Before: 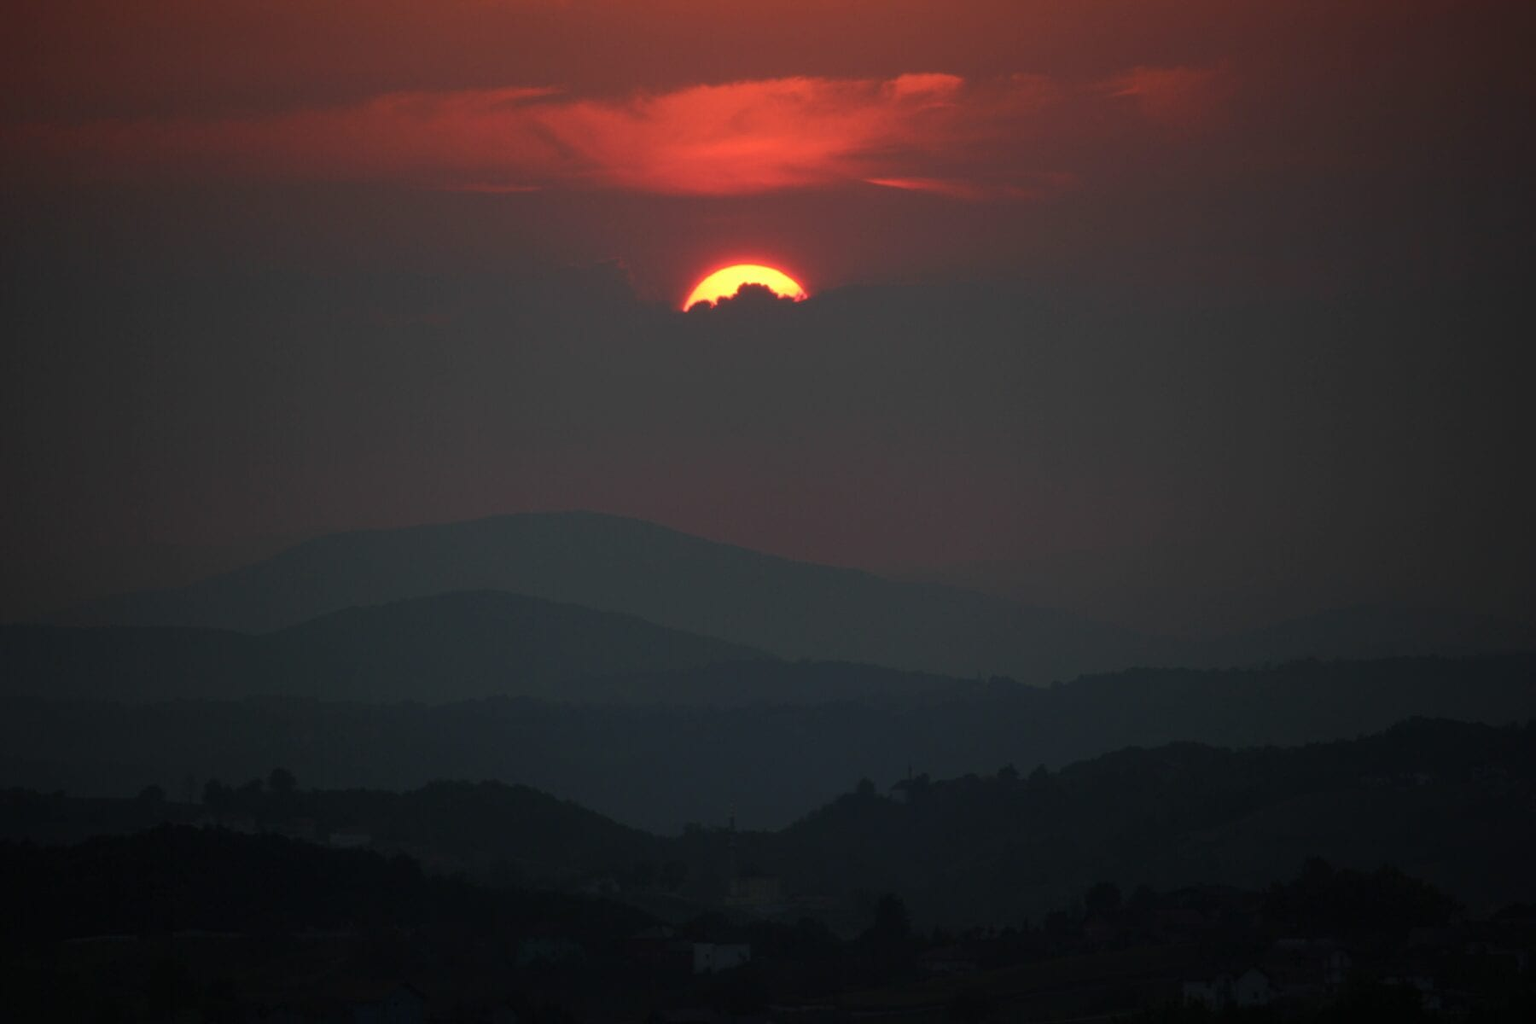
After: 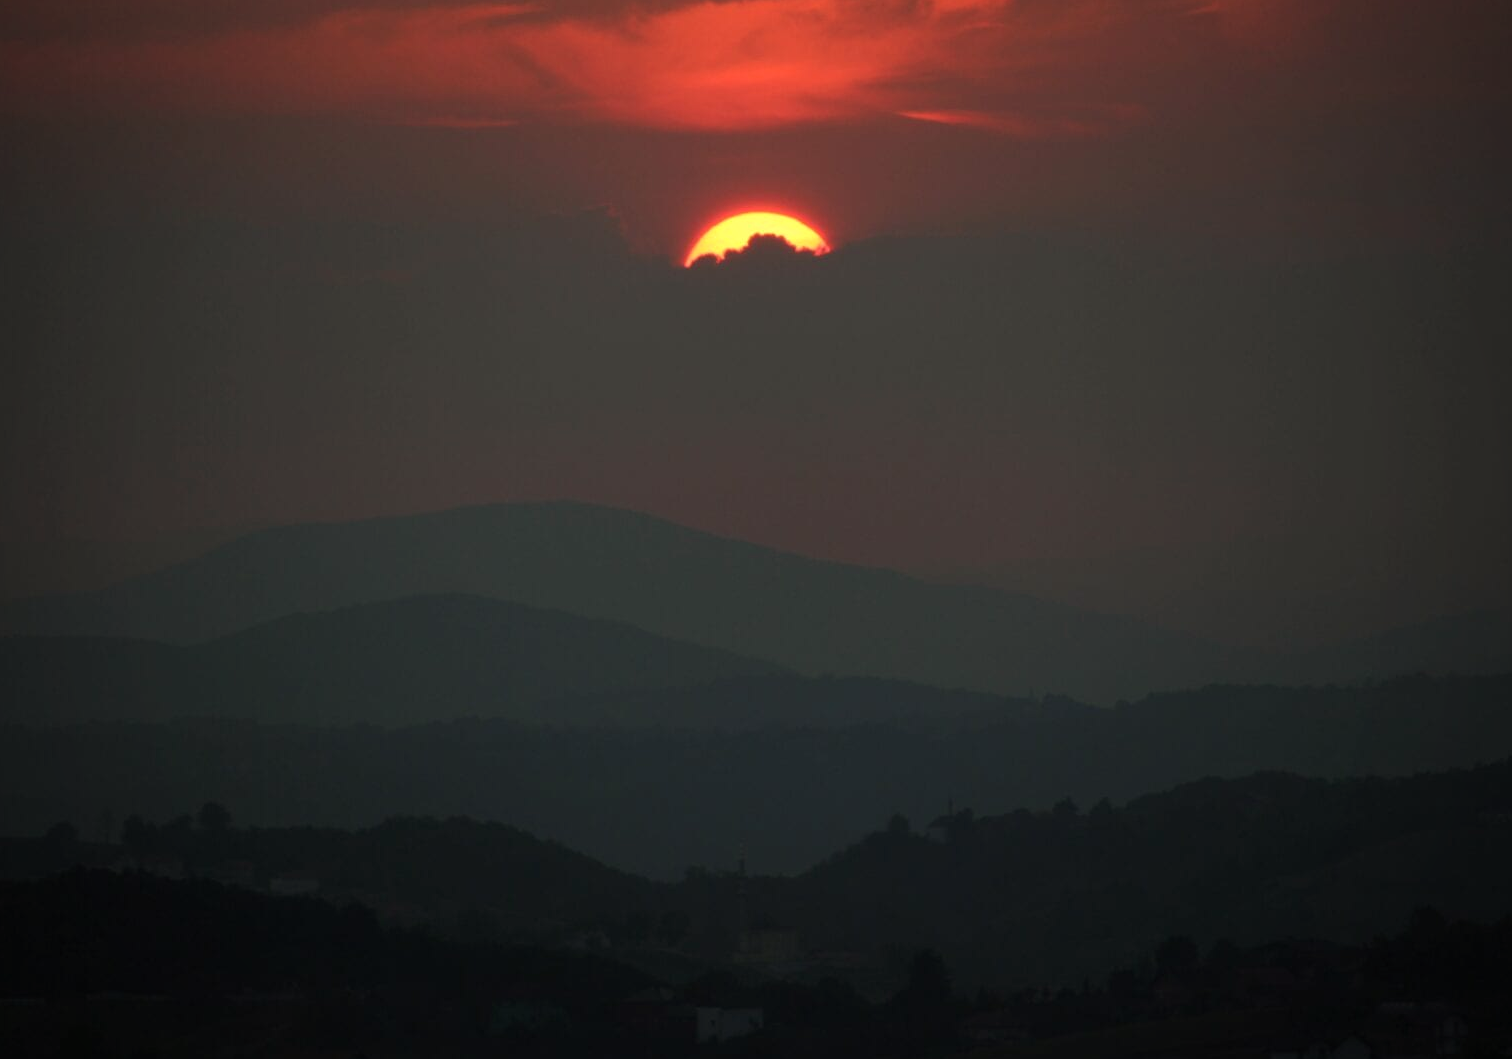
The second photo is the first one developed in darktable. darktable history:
vignetting: fall-off radius 93.87%
white balance: red 1.029, blue 0.92
crop: left 6.446%, top 8.188%, right 9.538%, bottom 3.548%
